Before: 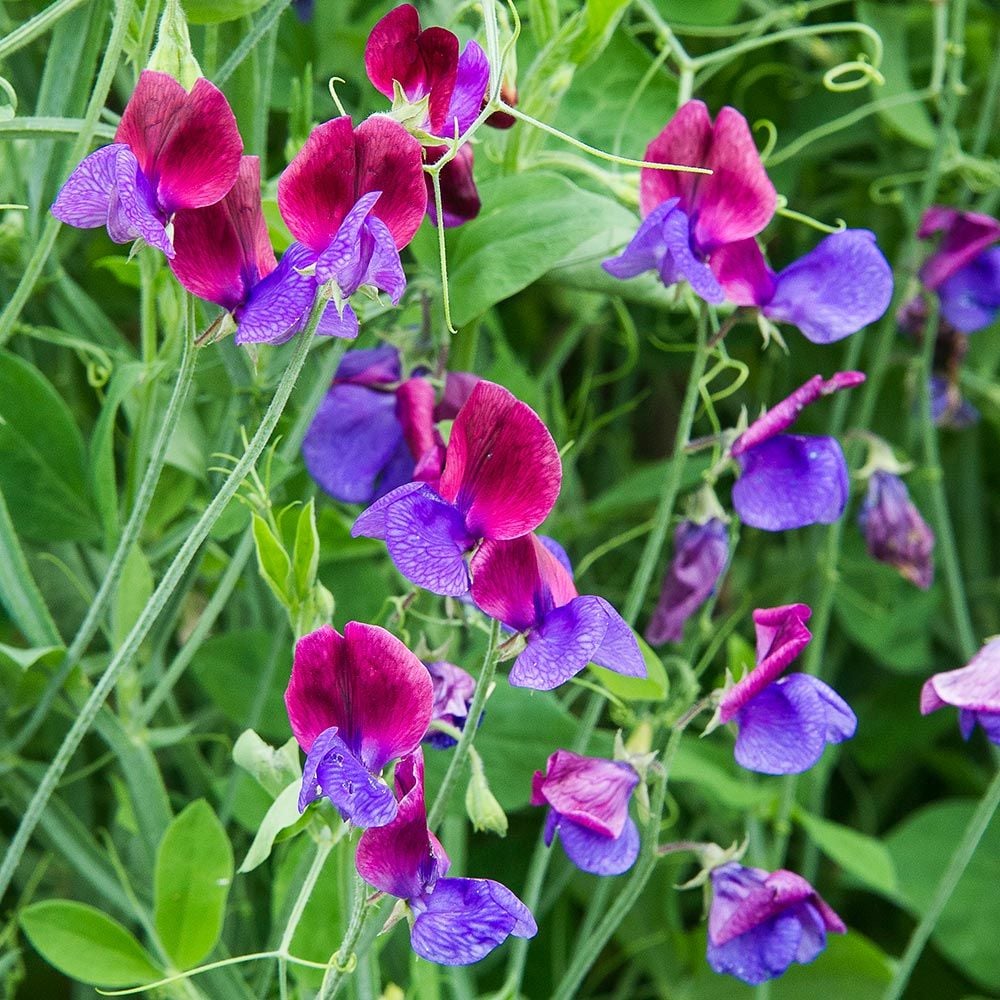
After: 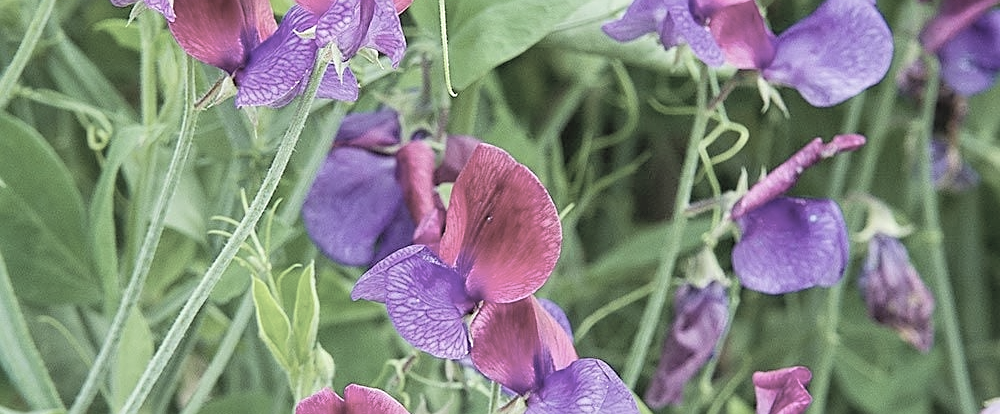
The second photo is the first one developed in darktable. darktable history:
sharpen: on, module defaults
contrast brightness saturation: brightness 0.182, saturation -0.499
crop and rotate: top 23.762%, bottom 34.803%
